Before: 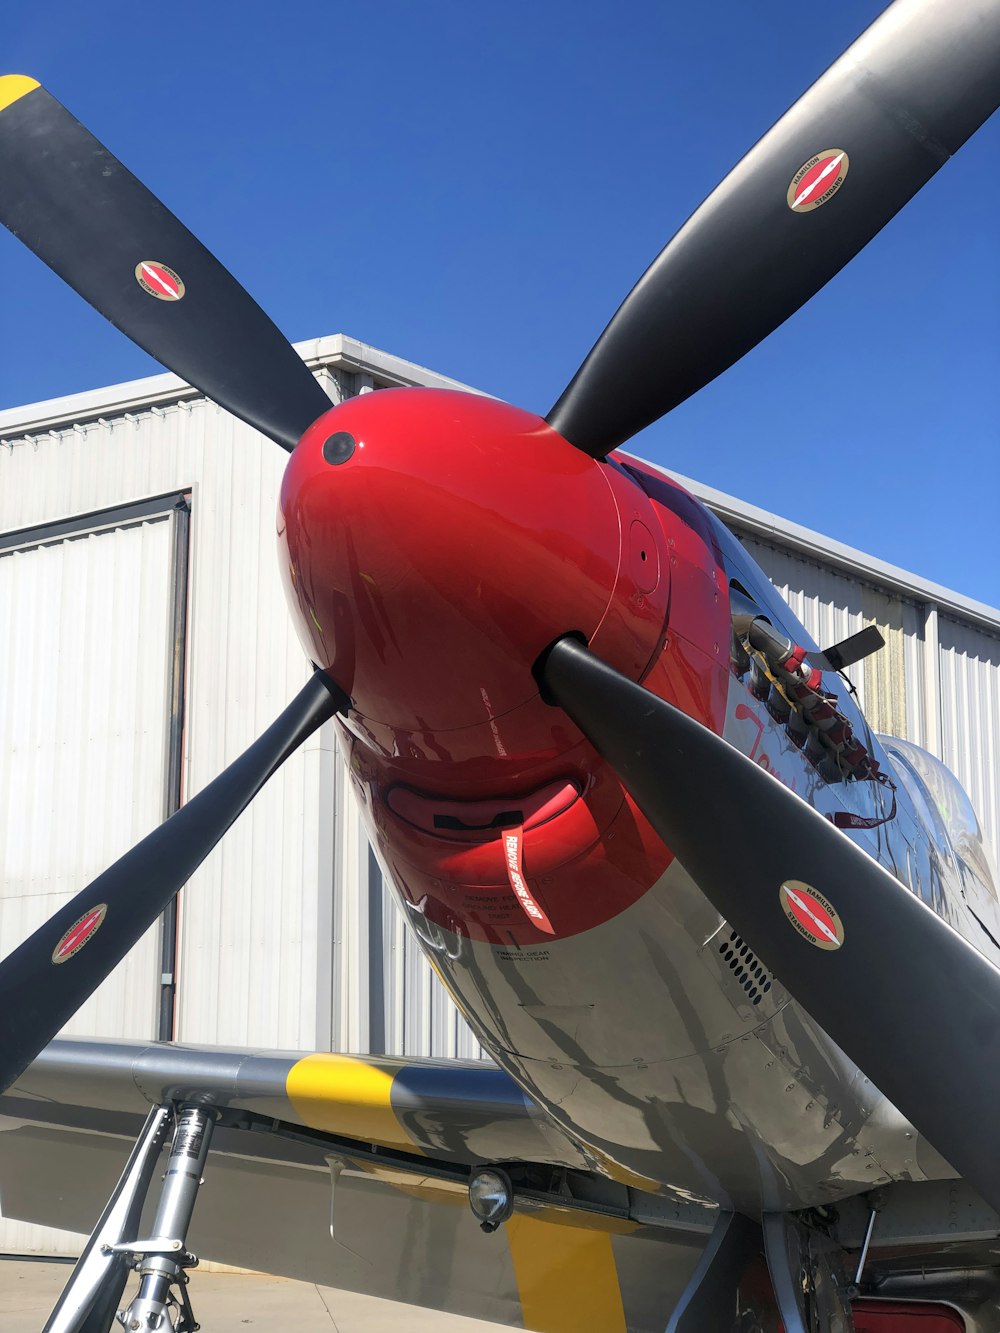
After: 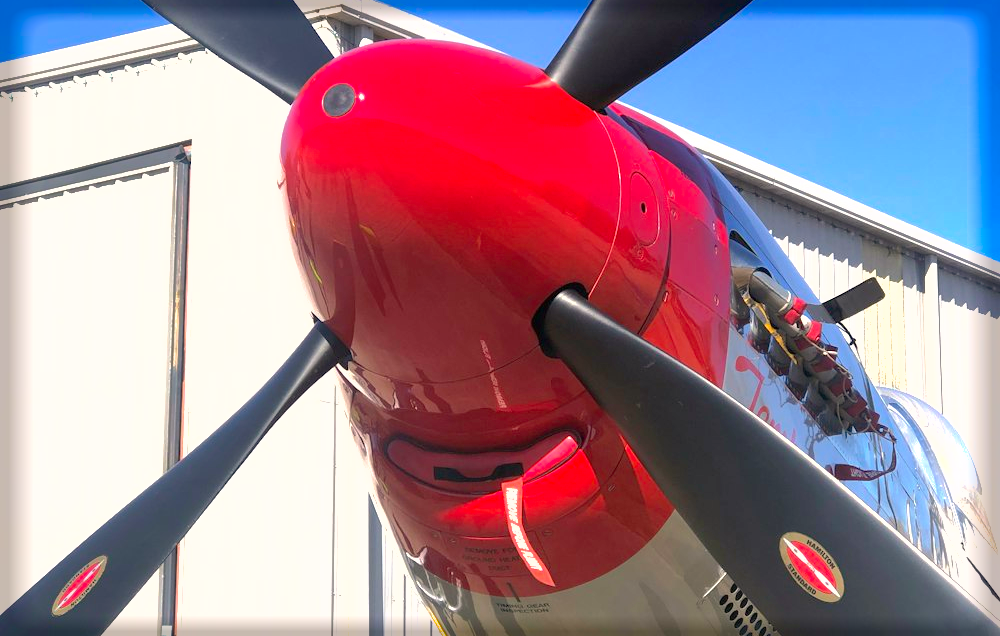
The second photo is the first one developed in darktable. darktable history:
exposure: black level correction 0, exposure 1.018 EV, compensate highlight preservation false
shadows and highlights: on, module defaults
tone equalizer: mask exposure compensation -0.506 EV
contrast brightness saturation: contrast 0.074
crop and rotate: top 26.147%, bottom 26.081%
color correction: highlights a* 3.86, highlights b* 5.1
vignetting: fall-off start 93.36%, fall-off radius 5.01%, saturation 0.384, automatic ratio true, width/height ratio 1.332, shape 0.05, unbound false
